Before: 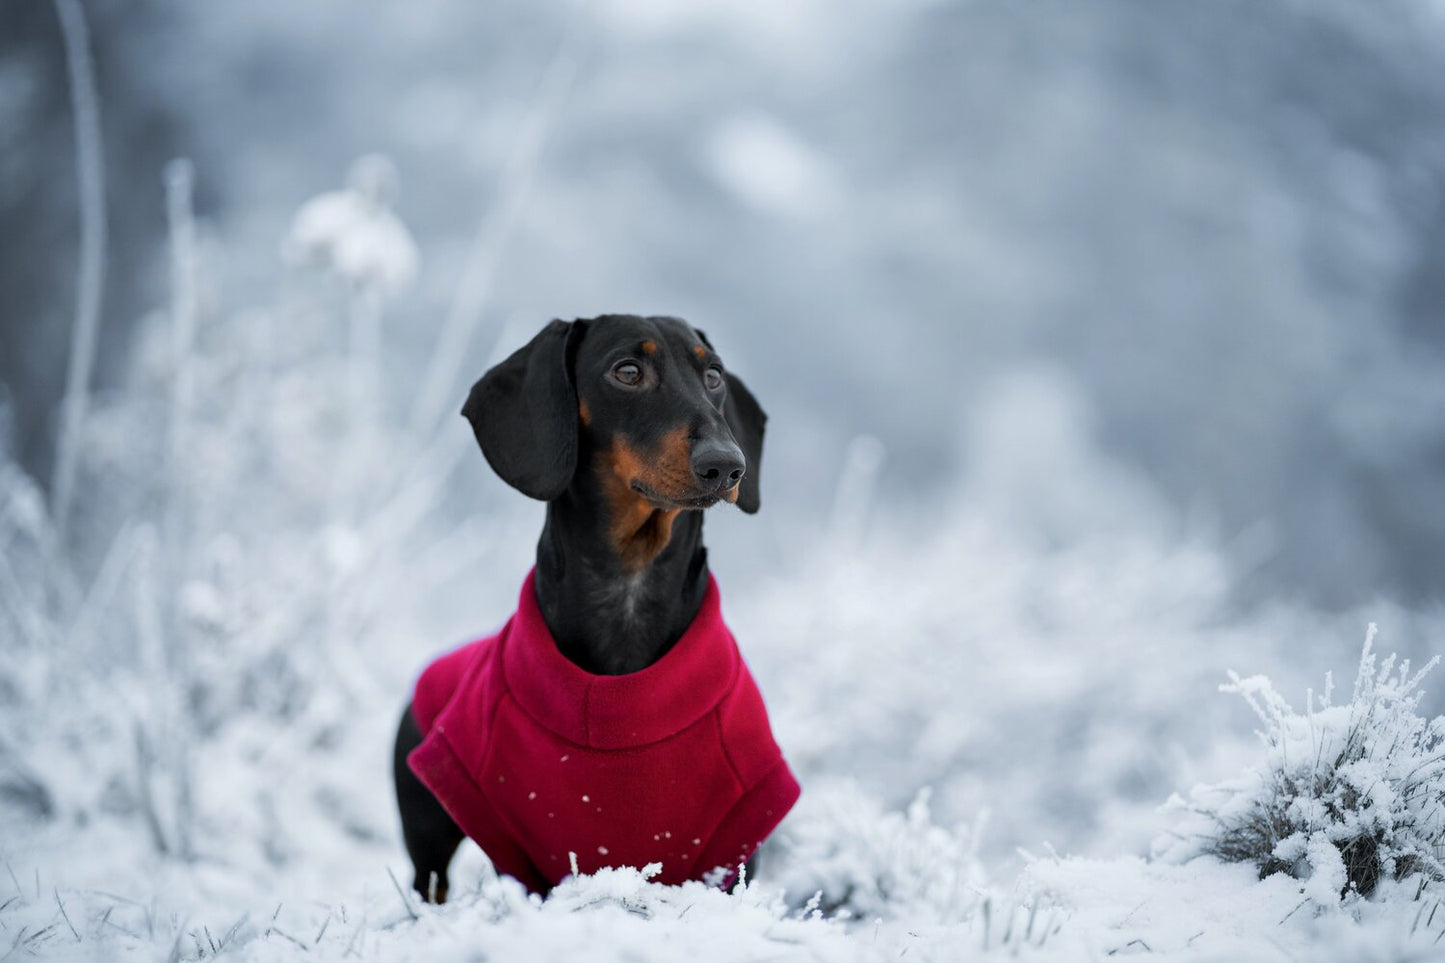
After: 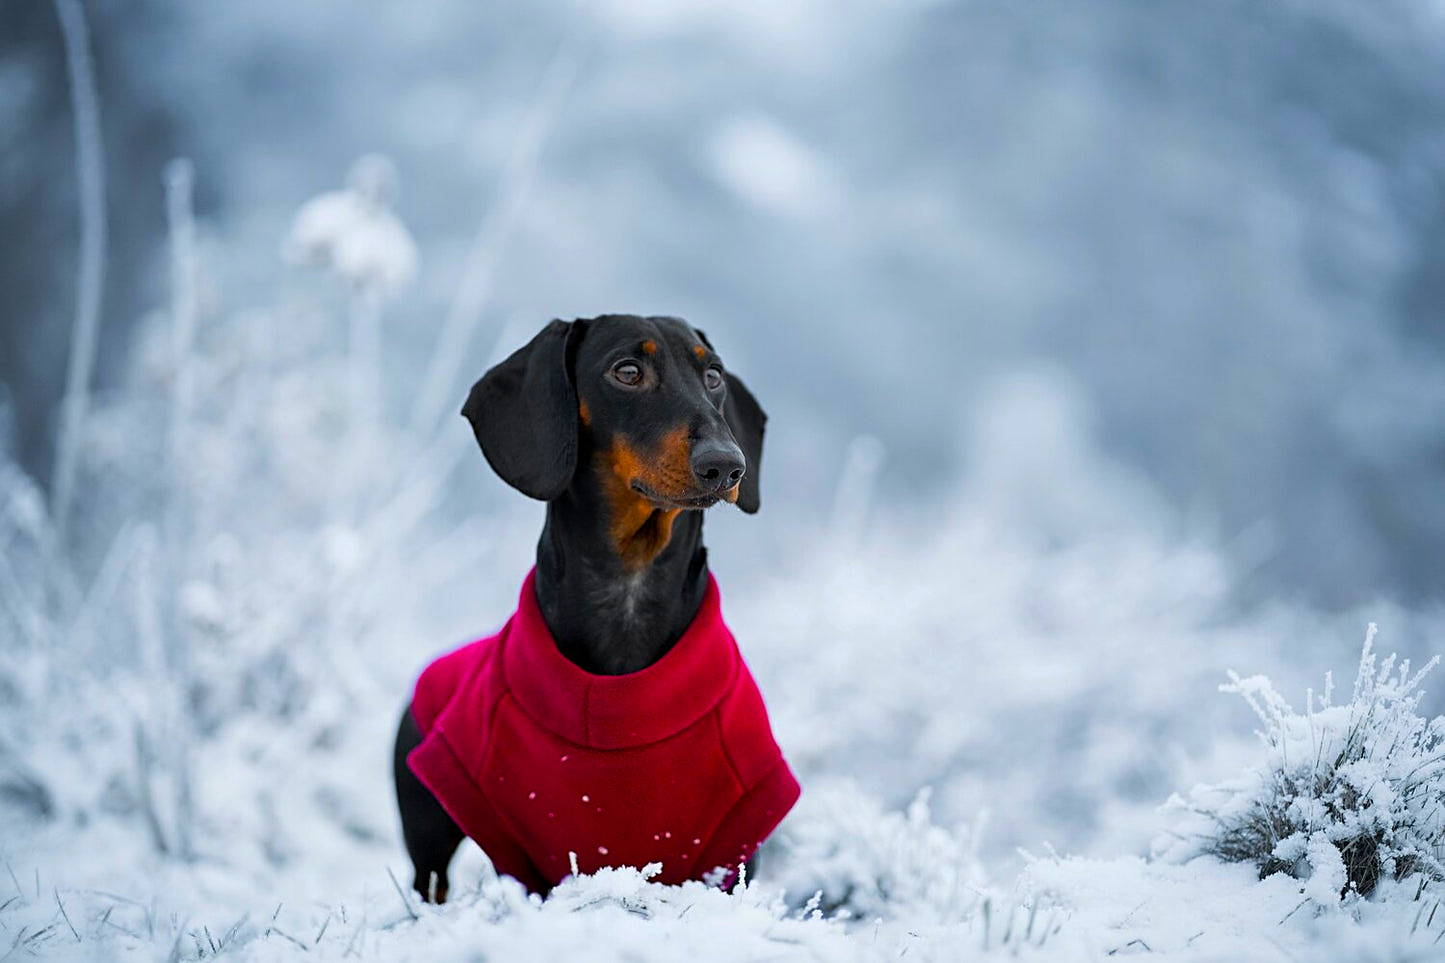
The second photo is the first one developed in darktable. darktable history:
sharpen: on, module defaults
color zones: curves: ch1 [(0, 0.513) (0.143, 0.524) (0.286, 0.511) (0.429, 0.506) (0.571, 0.503) (0.714, 0.503) (0.857, 0.508) (1, 0.513)]
color balance rgb: linear chroma grading › global chroma 15%, perceptual saturation grading › global saturation 30%
